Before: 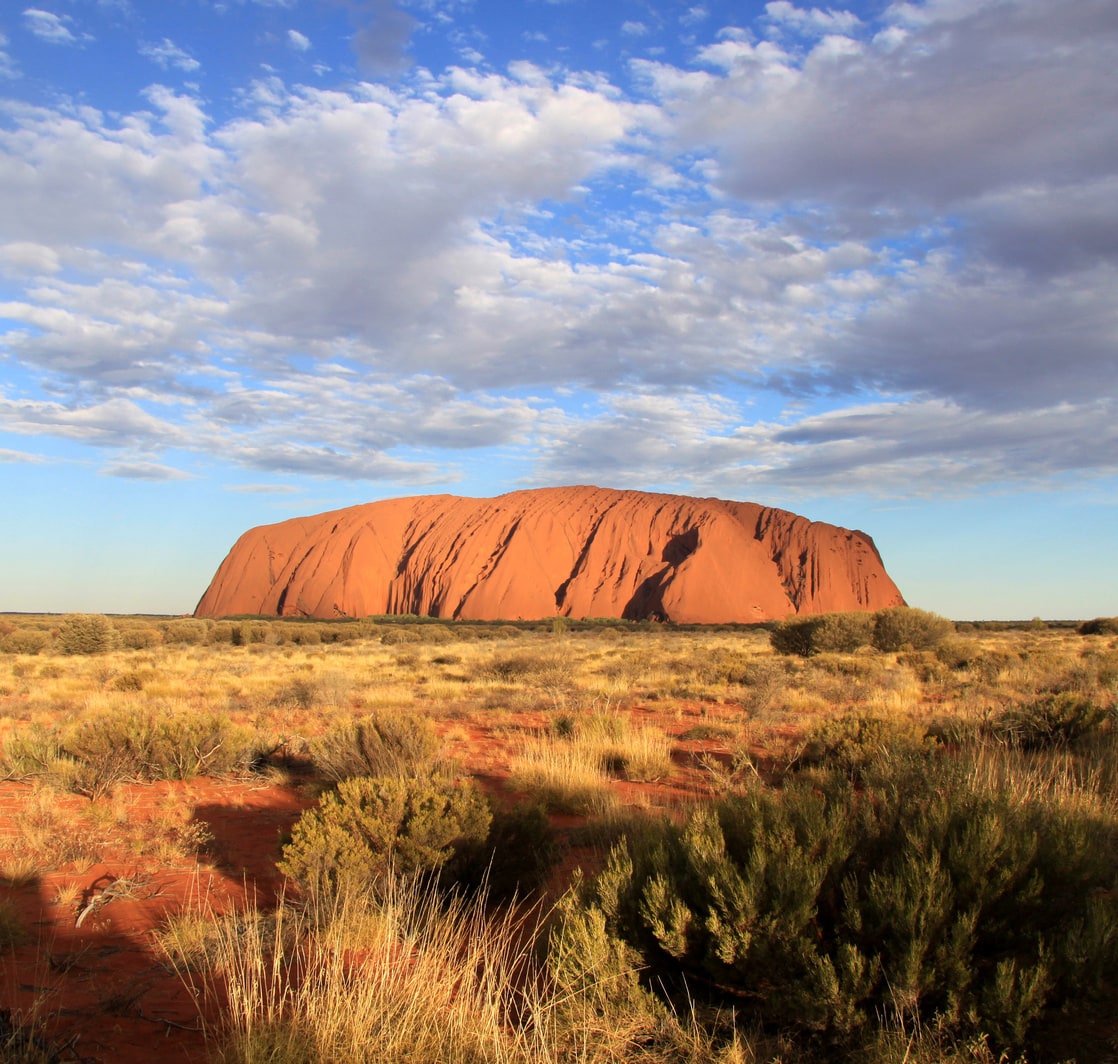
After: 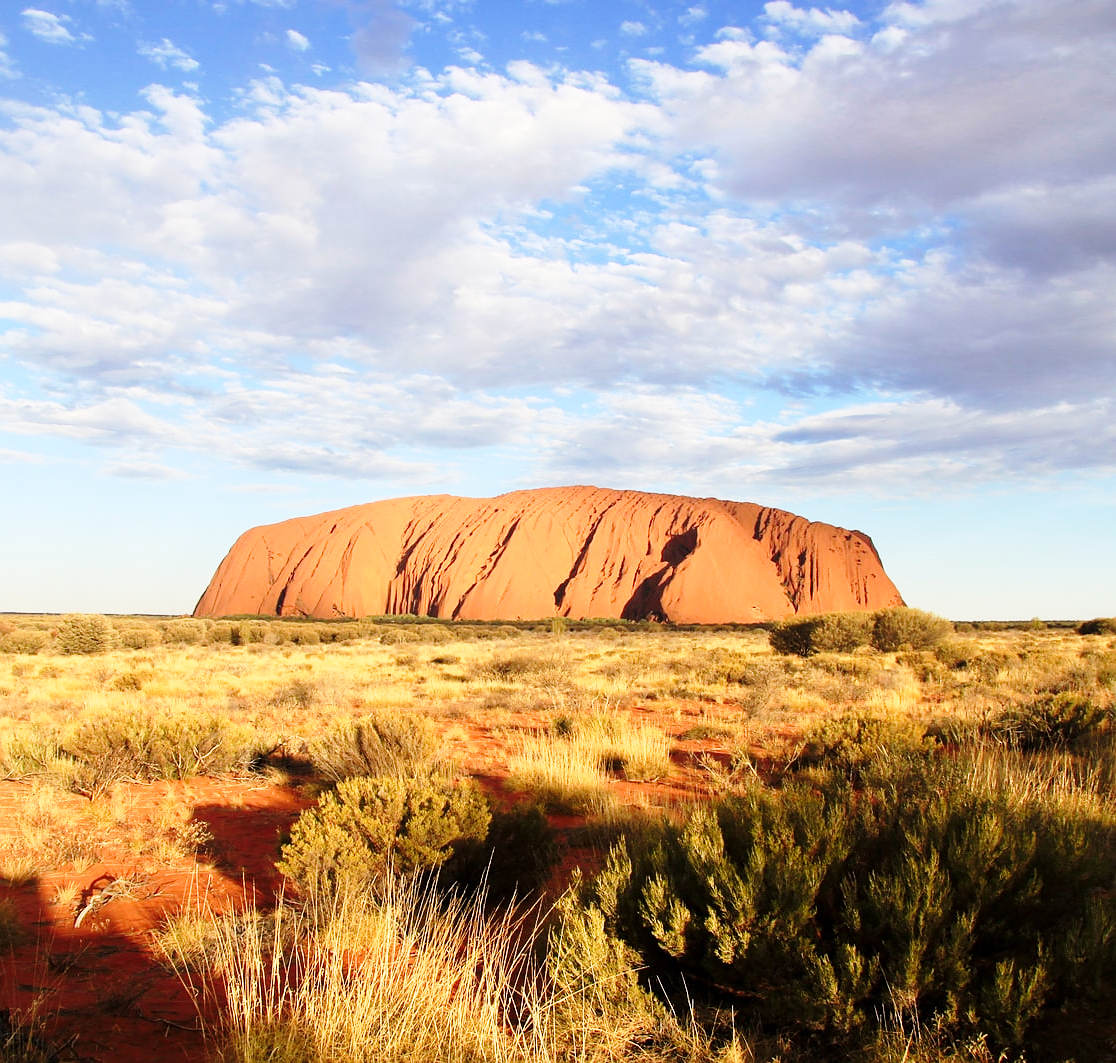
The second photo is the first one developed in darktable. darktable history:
tone equalizer: on, module defaults
crop: left 0.11%
sharpen: radius 0.97, amount 0.603
base curve: curves: ch0 [(0, 0) (0.028, 0.03) (0.121, 0.232) (0.46, 0.748) (0.859, 0.968) (1, 1)], preserve colors none
